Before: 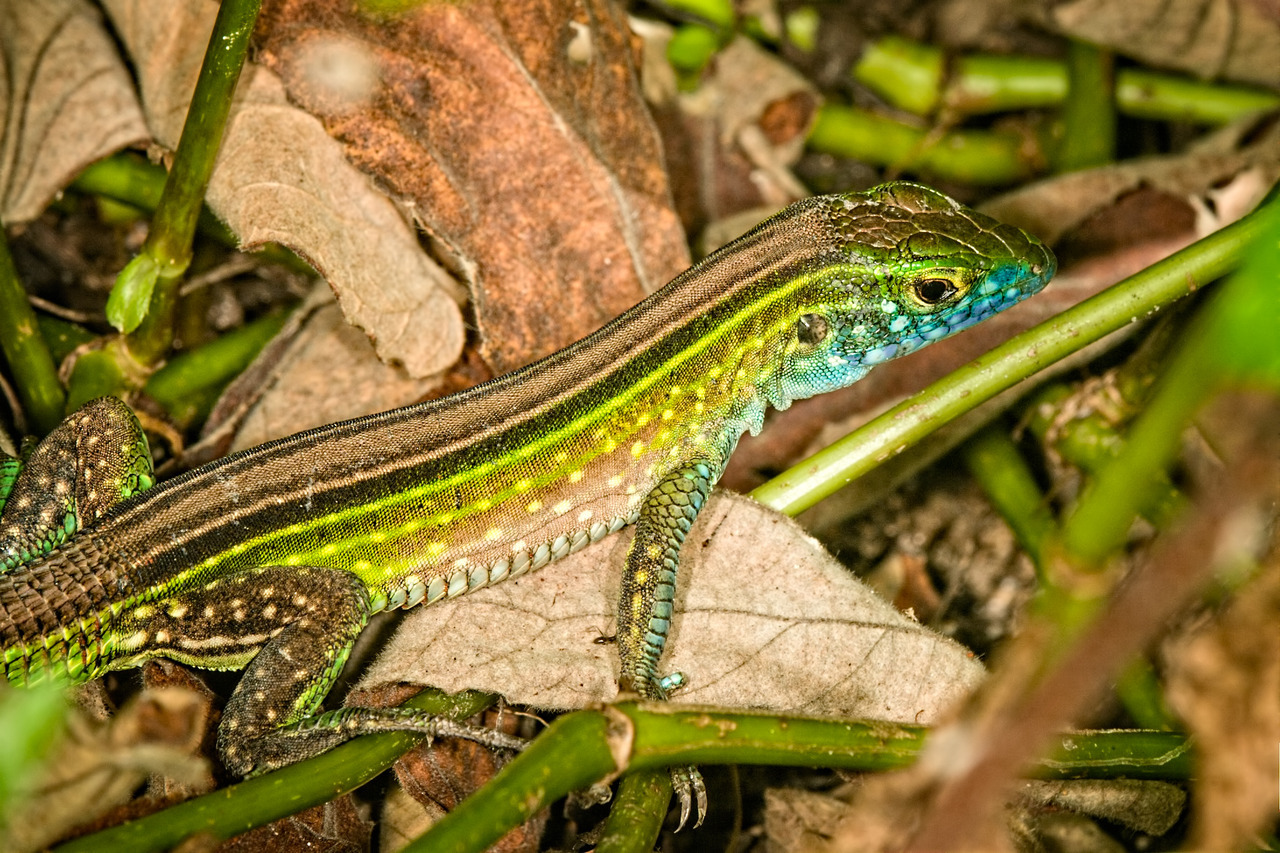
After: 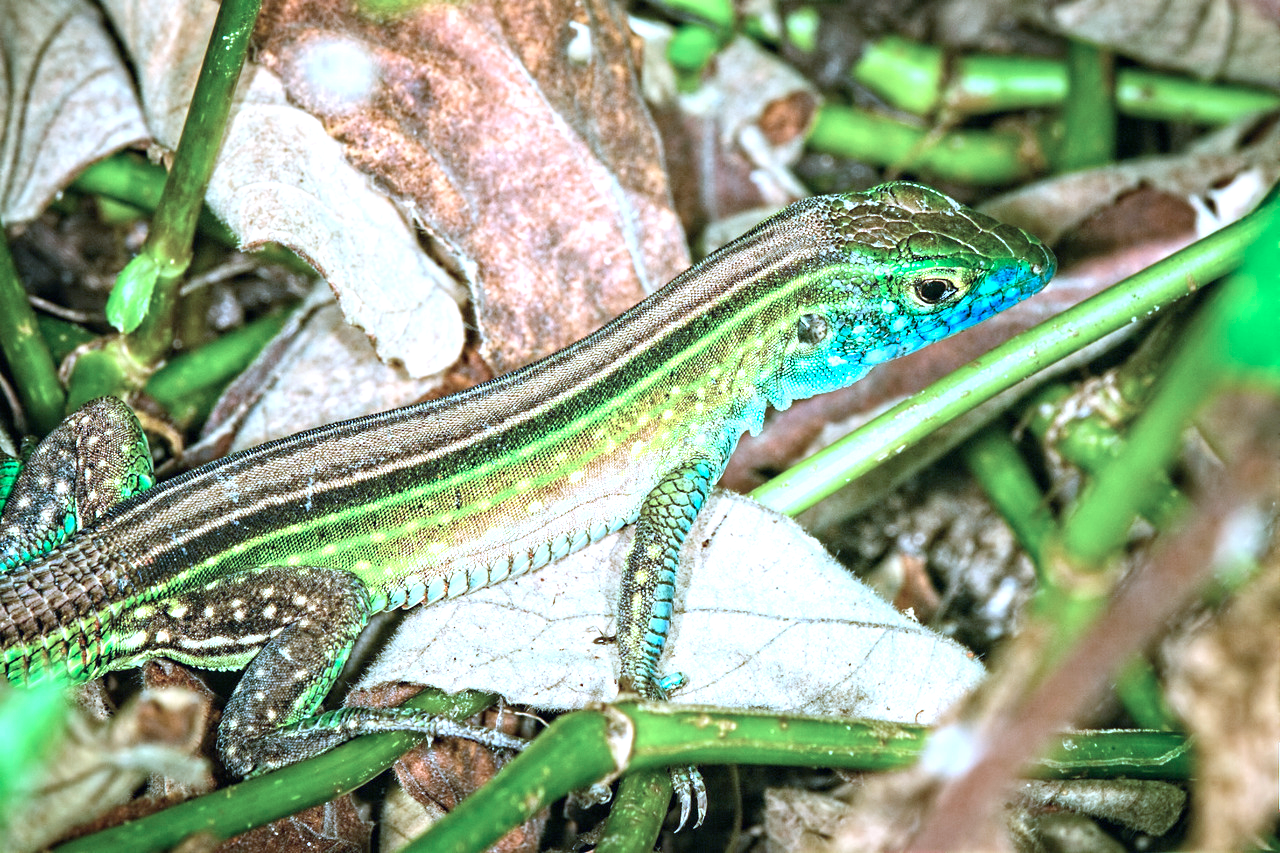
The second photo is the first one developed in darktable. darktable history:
exposure: black level correction 0, exposure 1 EV, compensate highlight preservation false
color calibration: illuminant as shot in camera, x 0.441, y 0.414, temperature 2936.47 K, gamut compression 0.991
